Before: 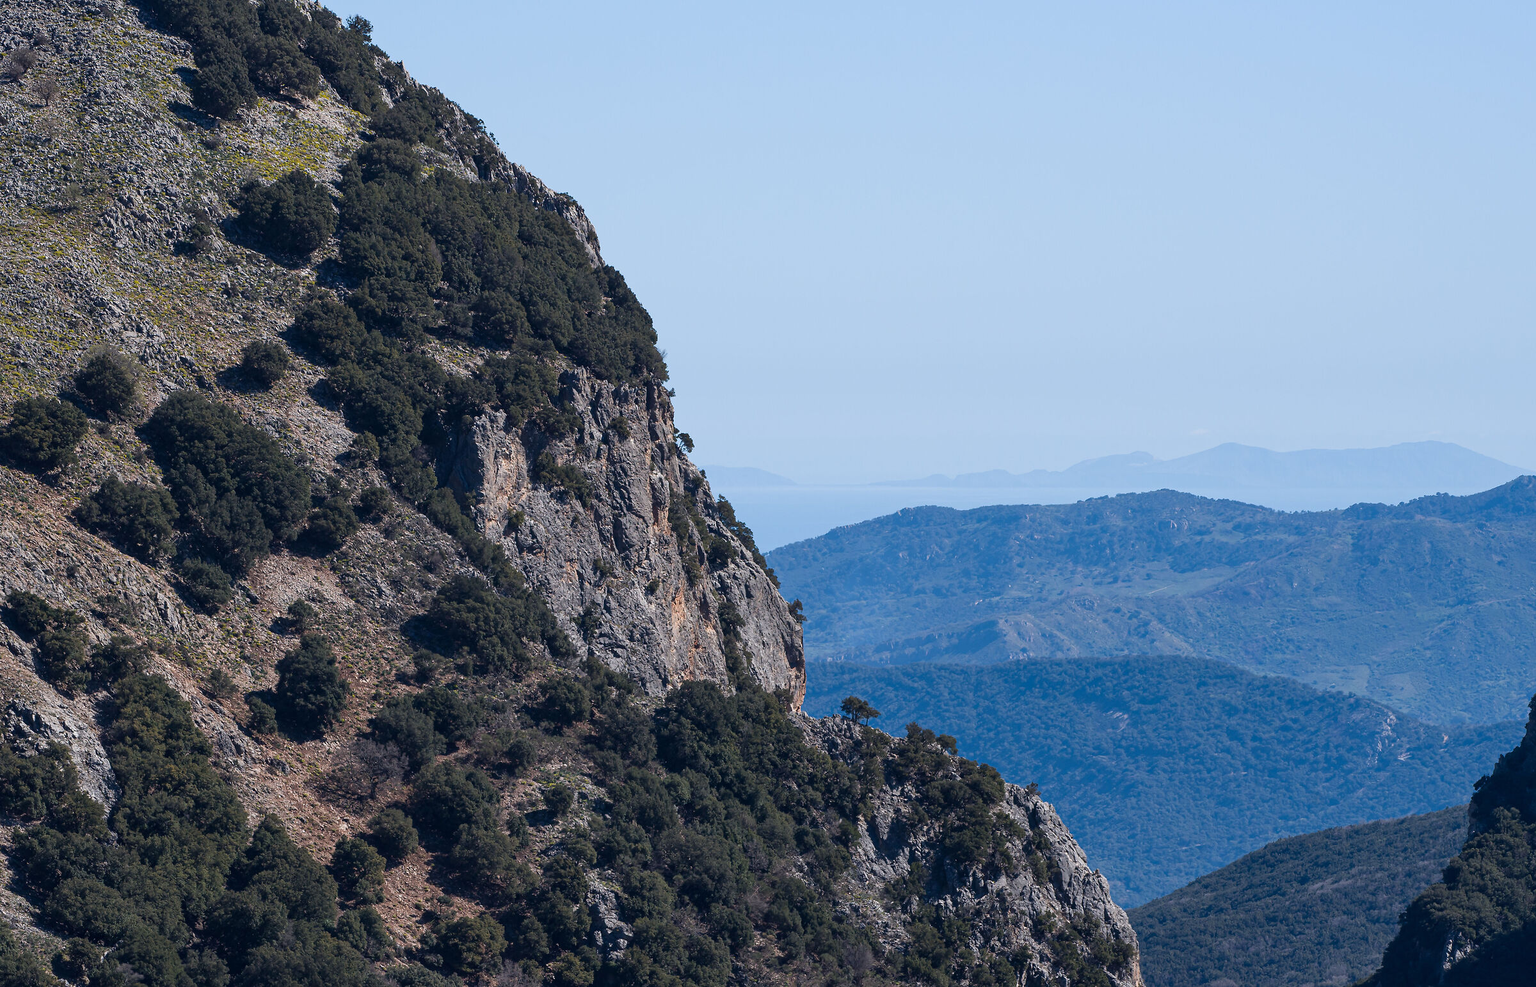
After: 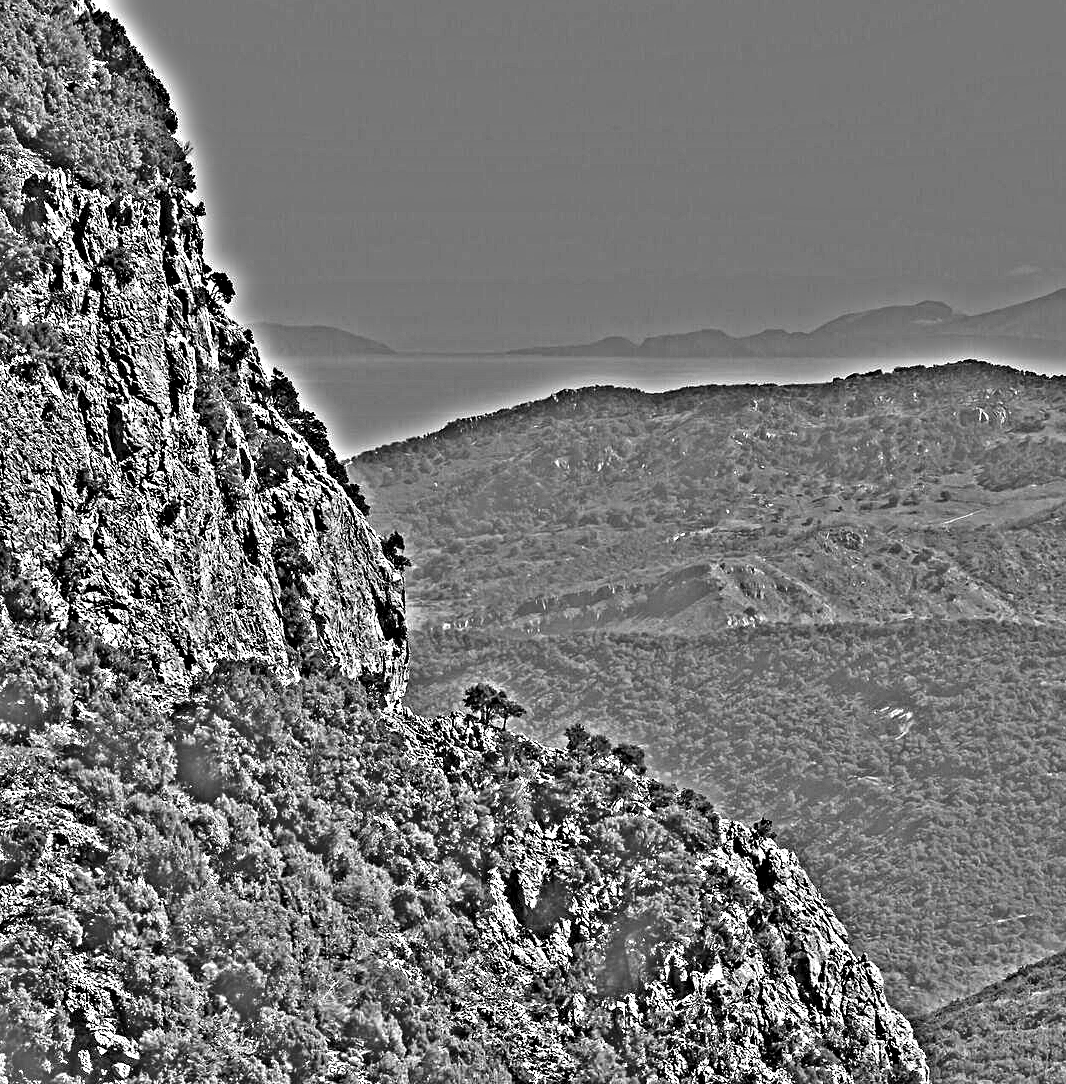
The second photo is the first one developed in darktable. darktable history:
crop: left 35.432%, top 26.233%, right 20.145%, bottom 3.432%
contrast equalizer: octaves 7, y [[0.5, 0.542, 0.583, 0.625, 0.667, 0.708], [0.5 ×6], [0.5 ×6], [0 ×6], [0 ×6]]
highpass: on, module defaults
